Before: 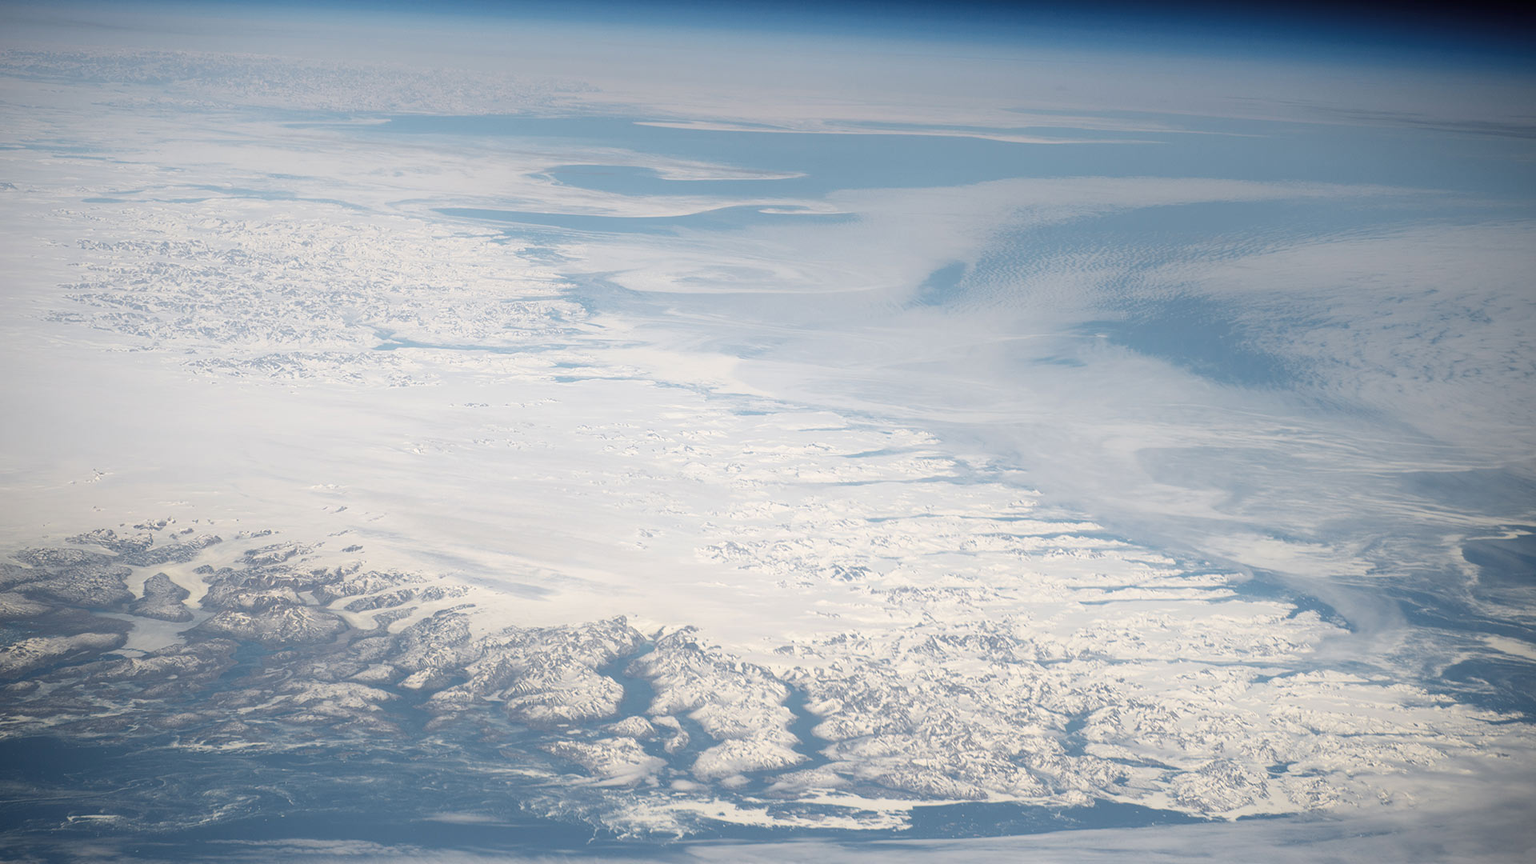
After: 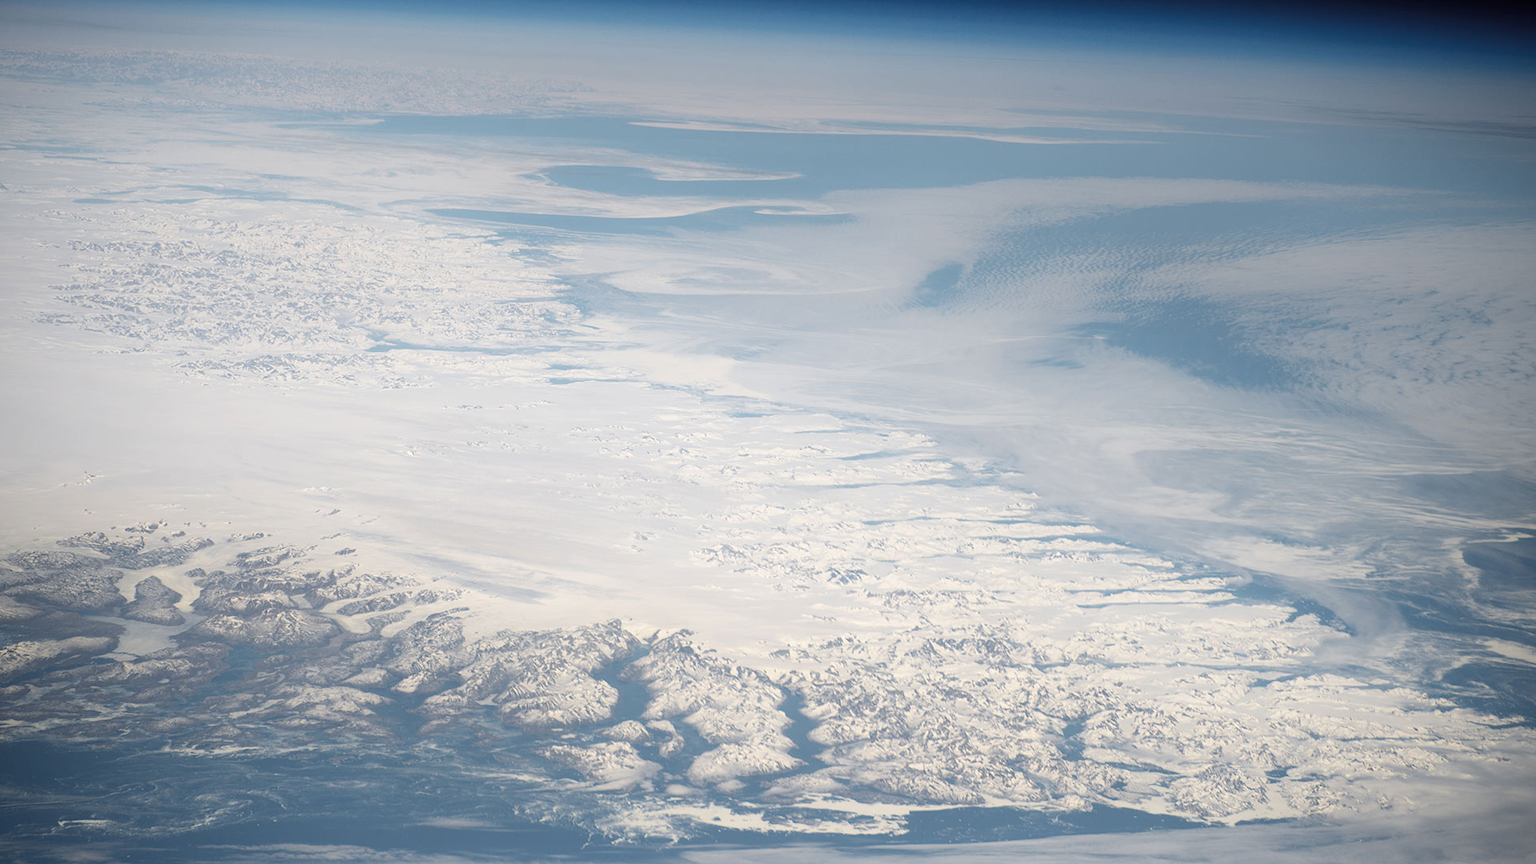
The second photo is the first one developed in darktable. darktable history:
crop and rotate: left 0.66%, top 0.176%, bottom 0.398%
